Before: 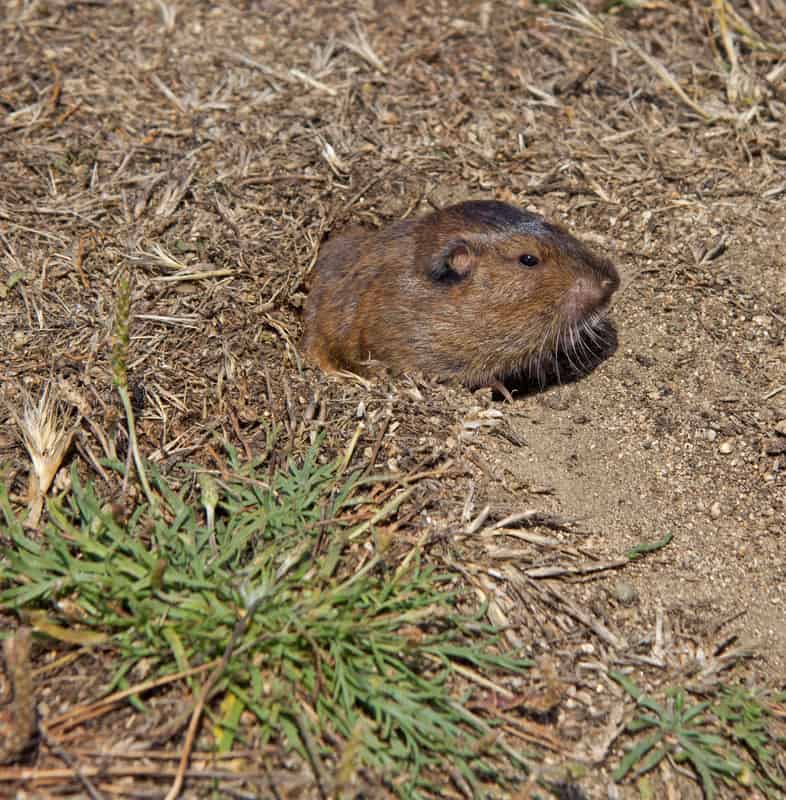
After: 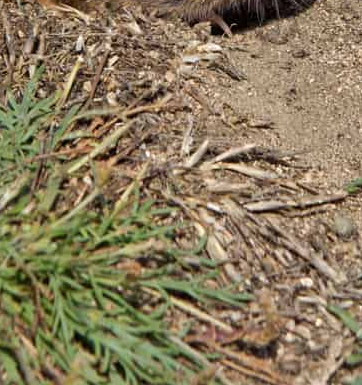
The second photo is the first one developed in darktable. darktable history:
crop: left 35.771%, top 45.812%, right 18.113%, bottom 6.007%
